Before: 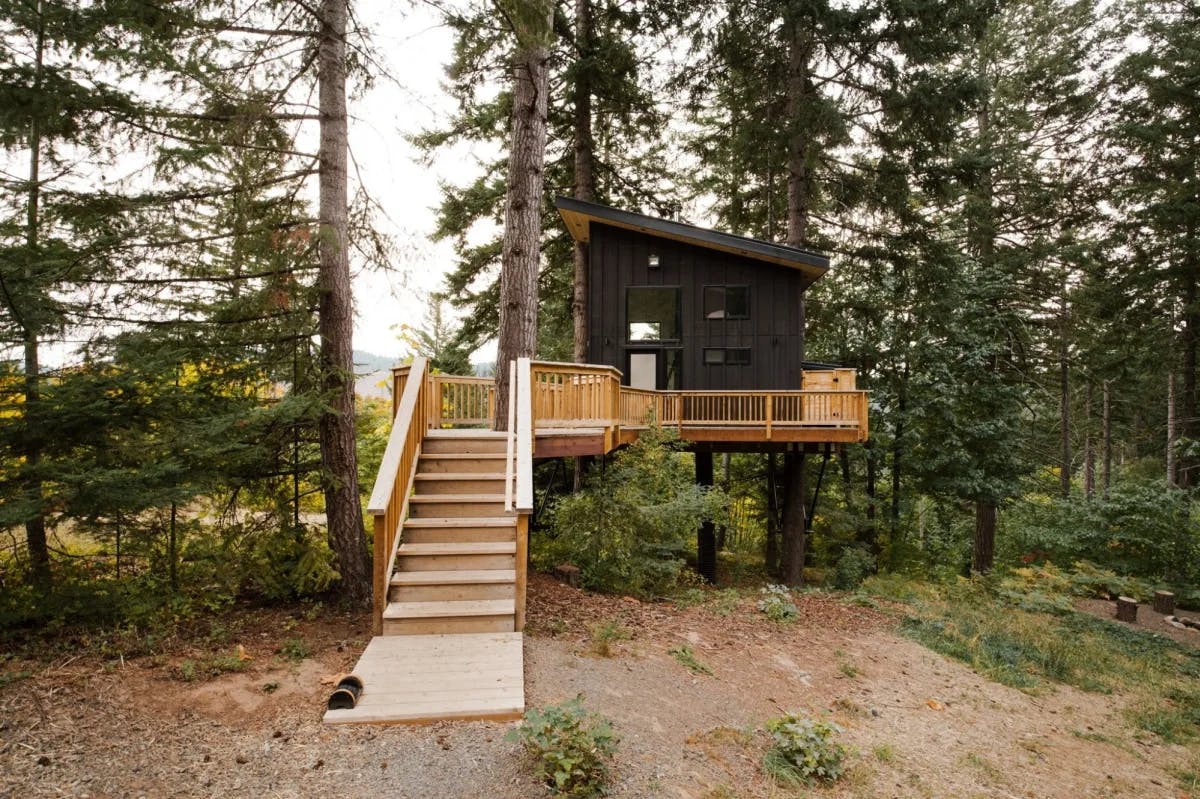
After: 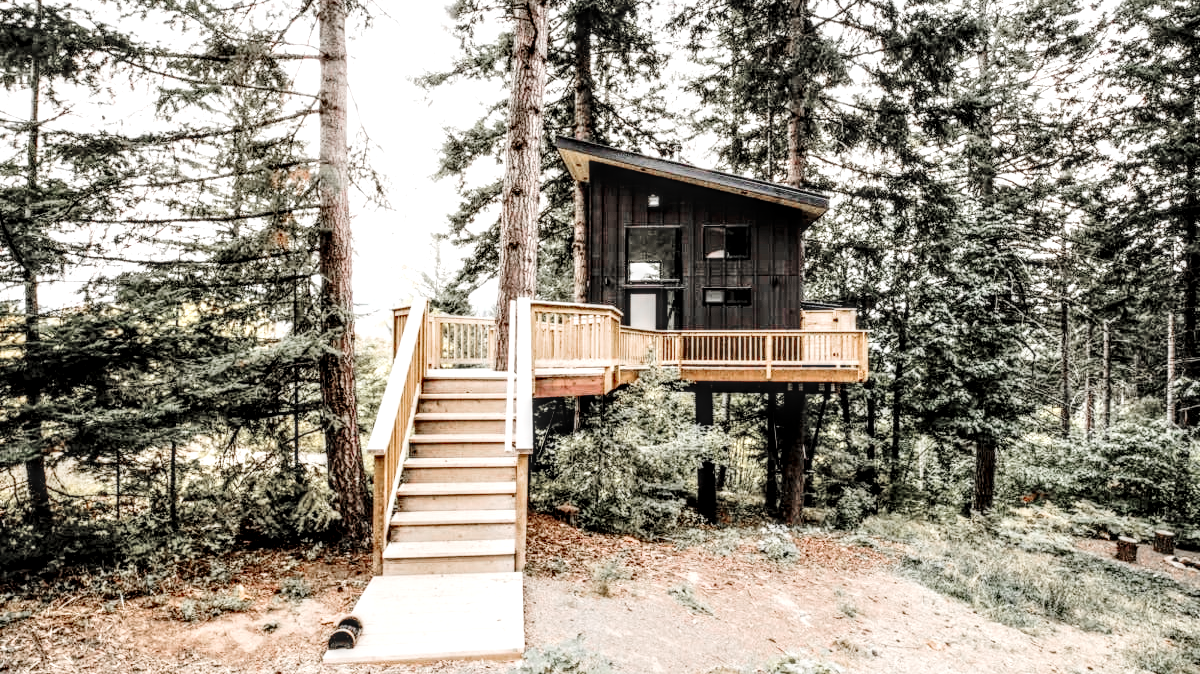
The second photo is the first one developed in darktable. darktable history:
color zones: curves: ch1 [(0, 0.708) (0.088, 0.648) (0.245, 0.187) (0.429, 0.326) (0.571, 0.498) (0.714, 0.5) (0.857, 0.5) (1, 0.708)]
tone equalizer: -8 EV -0.409 EV, -7 EV -0.359 EV, -6 EV -0.361 EV, -5 EV -0.23 EV, -3 EV 0.248 EV, -2 EV 0.338 EV, -1 EV 0.365 EV, +0 EV 0.42 EV
local contrast: highlights 2%, shadows 6%, detail 182%
tone curve: curves: ch0 [(0, 0) (0.003, 0.047) (0.011, 0.05) (0.025, 0.053) (0.044, 0.057) (0.069, 0.062) (0.1, 0.084) (0.136, 0.115) (0.177, 0.159) (0.224, 0.216) (0.277, 0.289) (0.335, 0.382) (0.399, 0.474) (0.468, 0.561) (0.543, 0.636) (0.623, 0.705) (0.709, 0.778) (0.801, 0.847) (0.898, 0.916) (1, 1)], preserve colors none
crop: top 7.591%, bottom 8.013%
exposure: black level correction -0.005, exposure 1 EV, compensate highlight preservation false
filmic rgb: black relative exposure -5.15 EV, white relative exposure 3.99 EV, hardness 2.89, contrast 1.299, highlights saturation mix -29.03%, iterations of high-quality reconstruction 0, contrast in shadows safe
